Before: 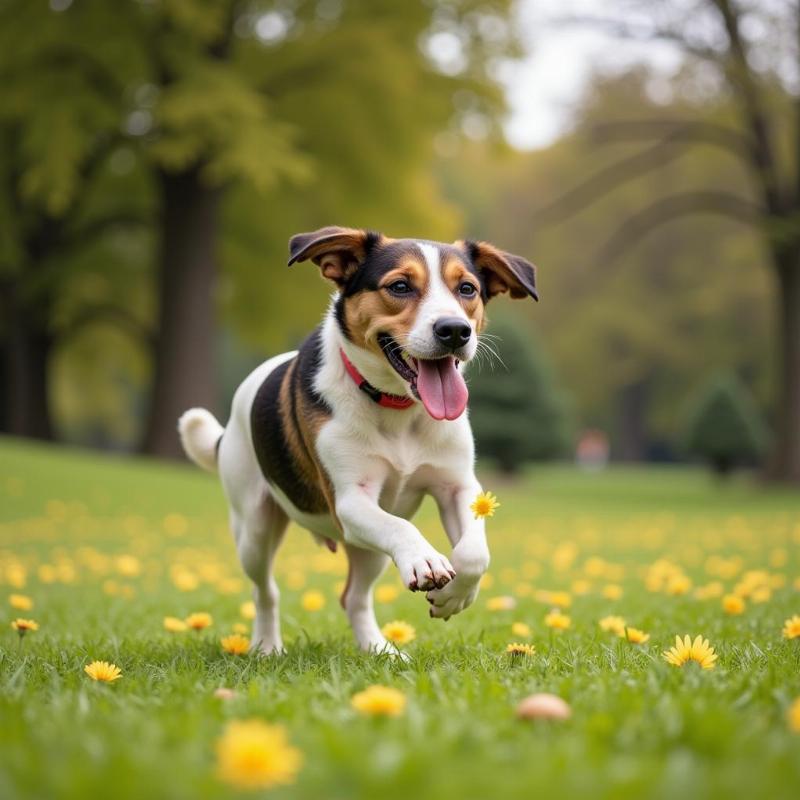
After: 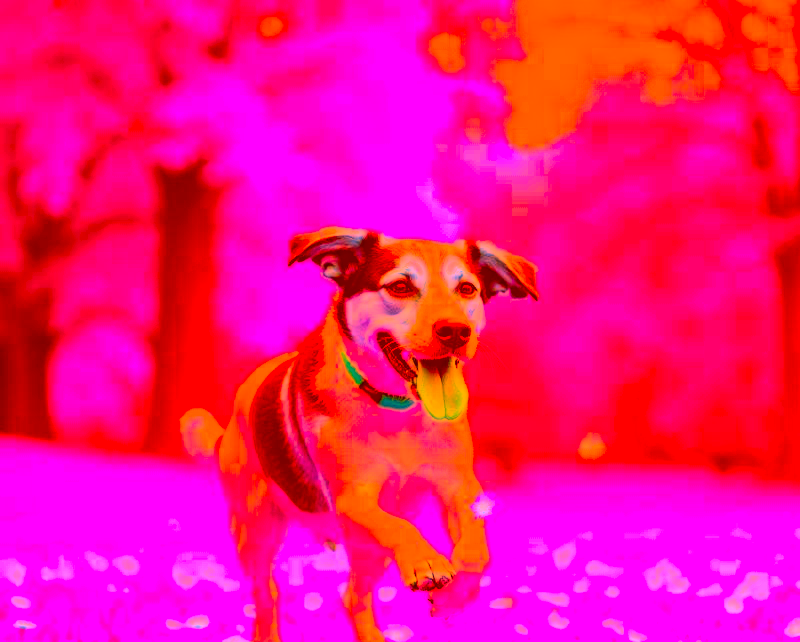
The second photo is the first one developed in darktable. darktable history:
exposure: black level correction 0, exposure 1.485 EV, compensate highlight preservation false
crop: bottom 19.713%
filmic rgb: black relative exposure -7.65 EV, white relative exposure 4.56 EV, threshold 2.95 EV, hardness 3.61, enable highlight reconstruction true
color correction: highlights a* -39.03, highlights b* -39.44, shadows a* -39.33, shadows b* -39.47, saturation -3
